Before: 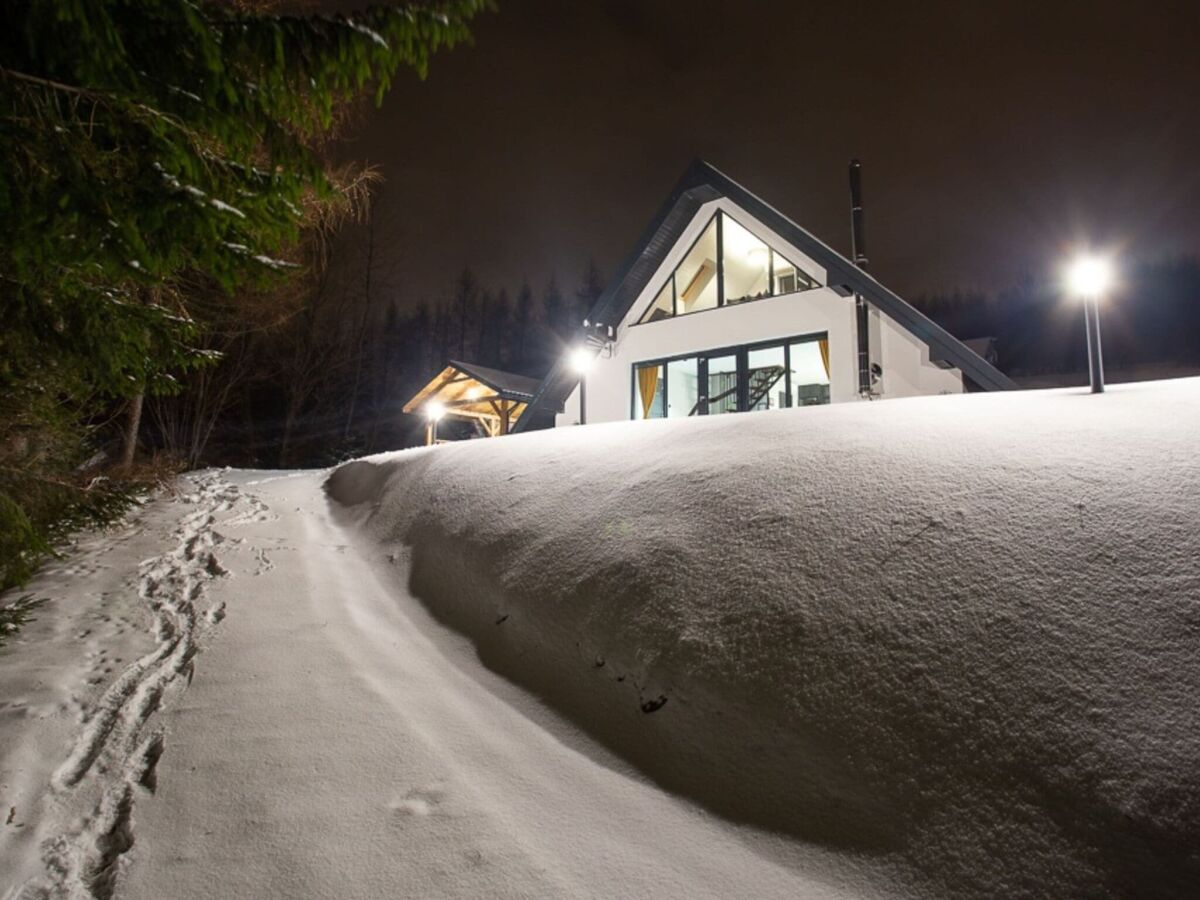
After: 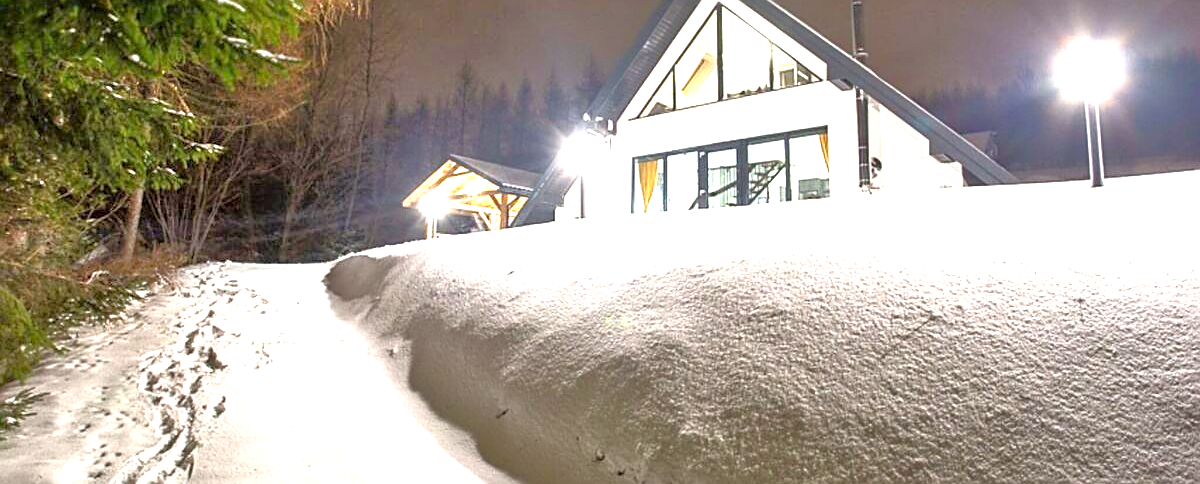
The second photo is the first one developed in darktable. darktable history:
sharpen: on, module defaults
tone equalizer: -7 EV 0.153 EV, -6 EV 0.637 EV, -5 EV 1.15 EV, -4 EV 1.37 EV, -3 EV 1.15 EV, -2 EV 0.6 EV, -1 EV 0.149 EV
crop and rotate: top 22.907%, bottom 23.28%
exposure: black level correction 0.001, exposure 1.72 EV, compensate highlight preservation false
